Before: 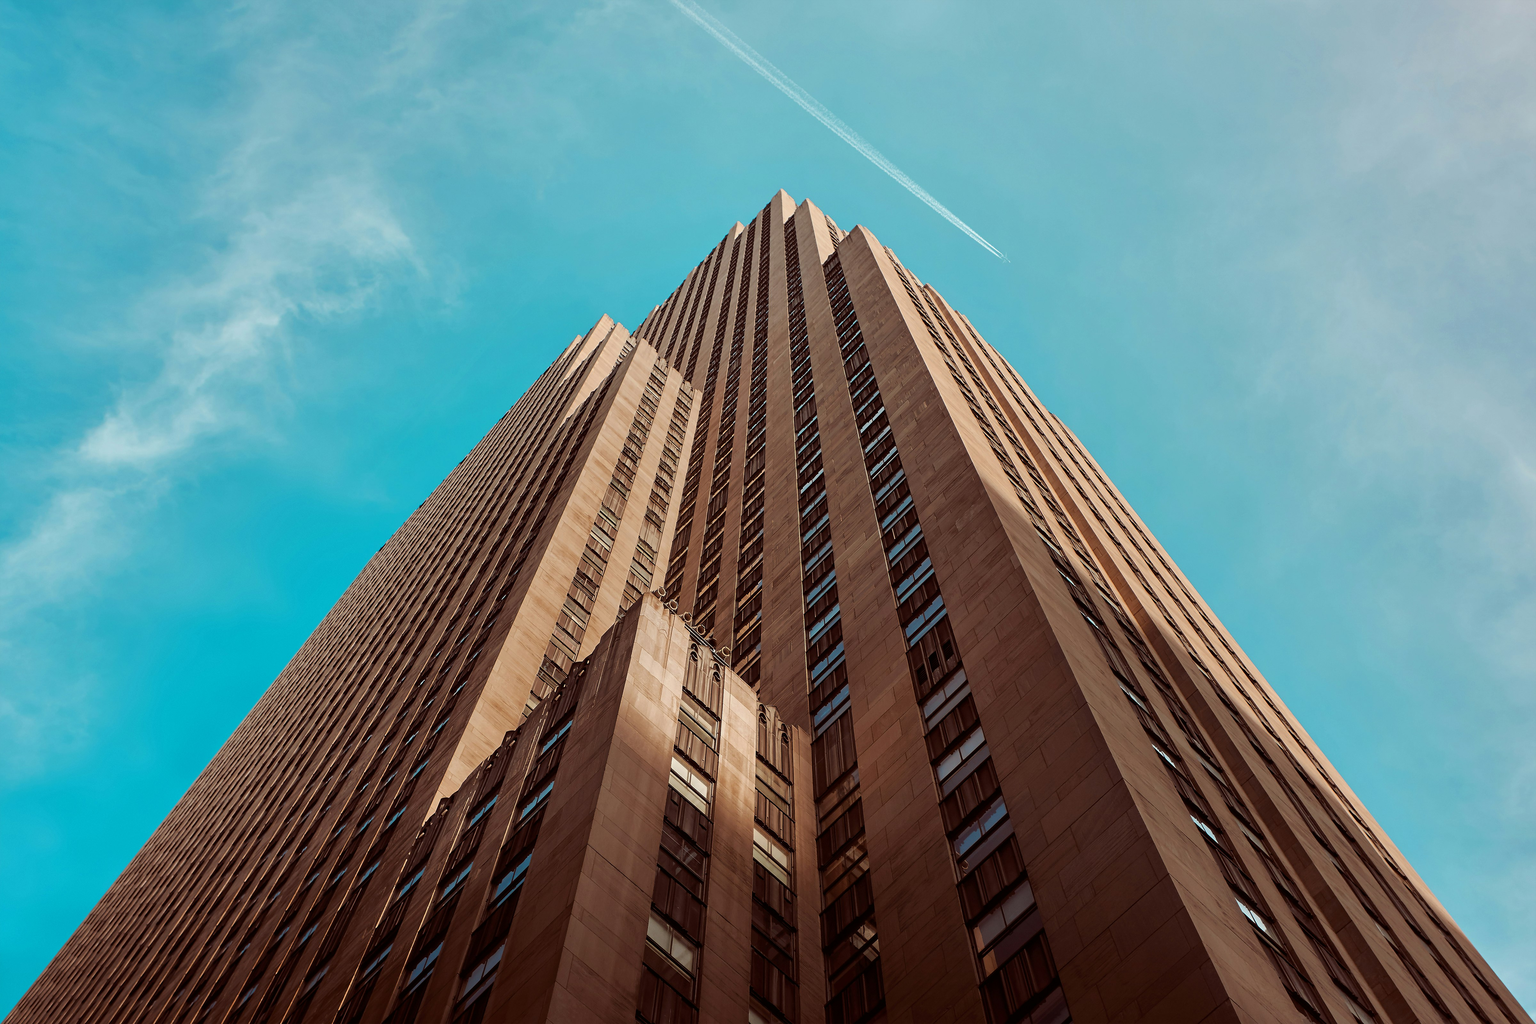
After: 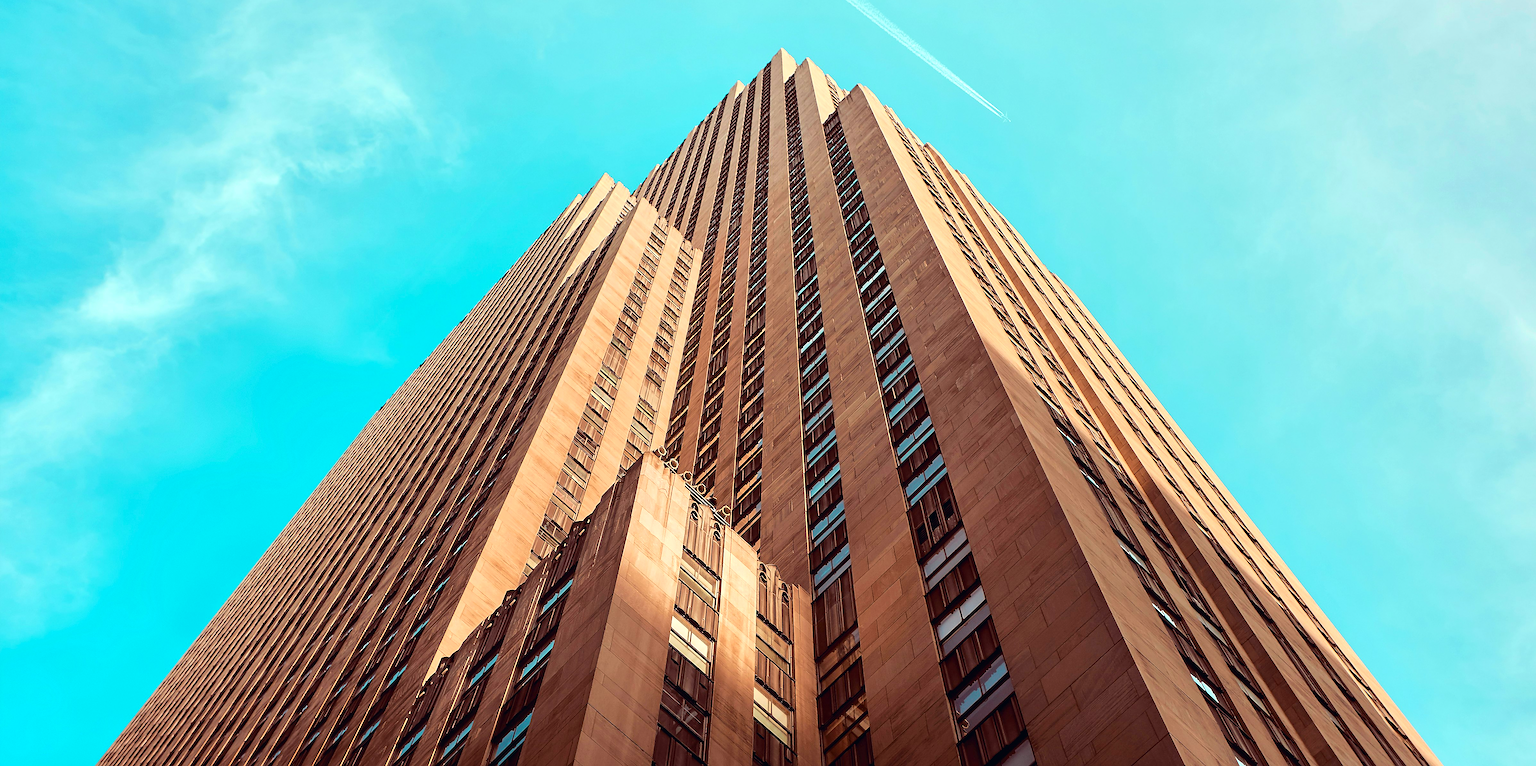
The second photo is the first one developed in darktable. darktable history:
contrast brightness saturation: saturation -0.056
crop: top 13.791%, bottom 11.309%
sharpen: on, module defaults
tone curve: curves: ch0 [(0, 0) (0.051, 0.047) (0.102, 0.099) (0.228, 0.262) (0.446, 0.527) (0.695, 0.778) (0.908, 0.946) (1, 1)]; ch1 [(0, 0) (0.339, 0.298) (0.402, 0.363) (0.453, 0.413) (0.485, 0.469) (0.494, 0.493) (0.504, 0.501) (0.525, 0.533) (0.563, 0.591) (0.597, 0.631) (1, 1)]; ch2 [(0, 0) (0.48, 0.48) (0.504, 0.5) (0.539, 0.554) (0.59, 0.628) (0.642, 0.682) (0.824, 0.815) (1, 1)], color space Lab, independent channels, preserve colors none
color correction: highlights a* 0.255, highlights b* 2.69, shadows a* -1.12, shadows b* -4.03
exposure: black level correction 0, exposure 0.498 EV, compensate highlight preservation false
